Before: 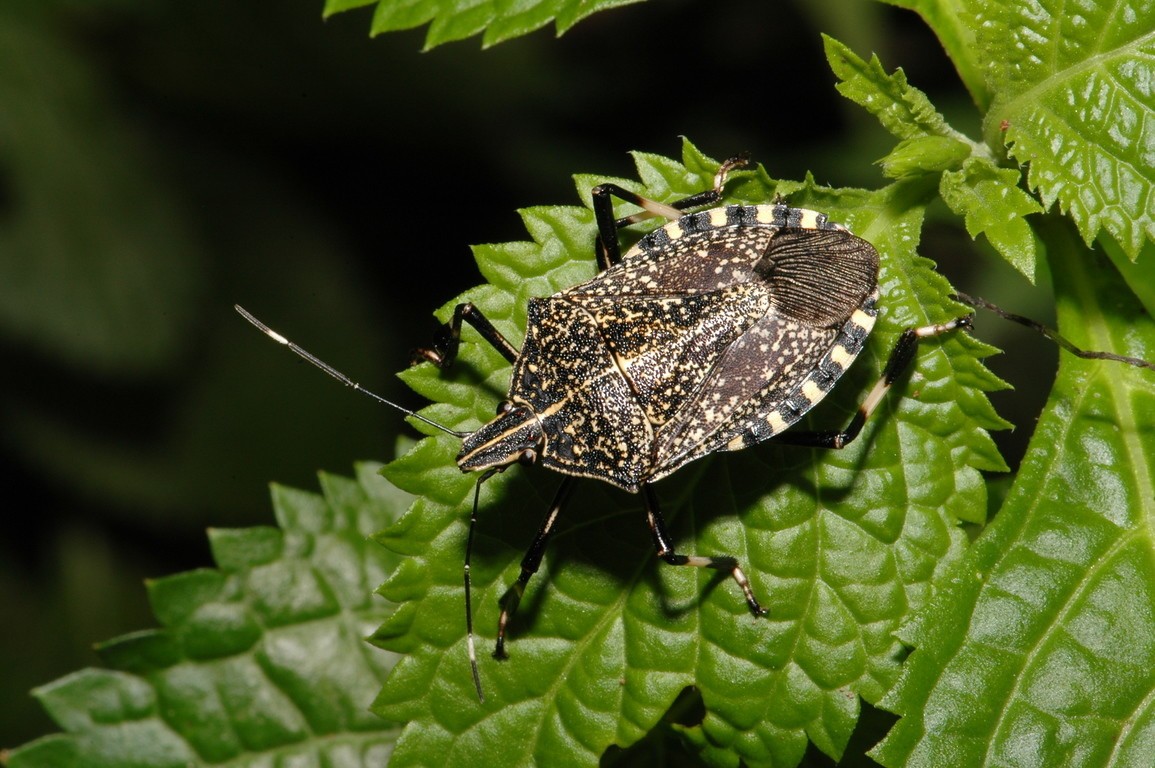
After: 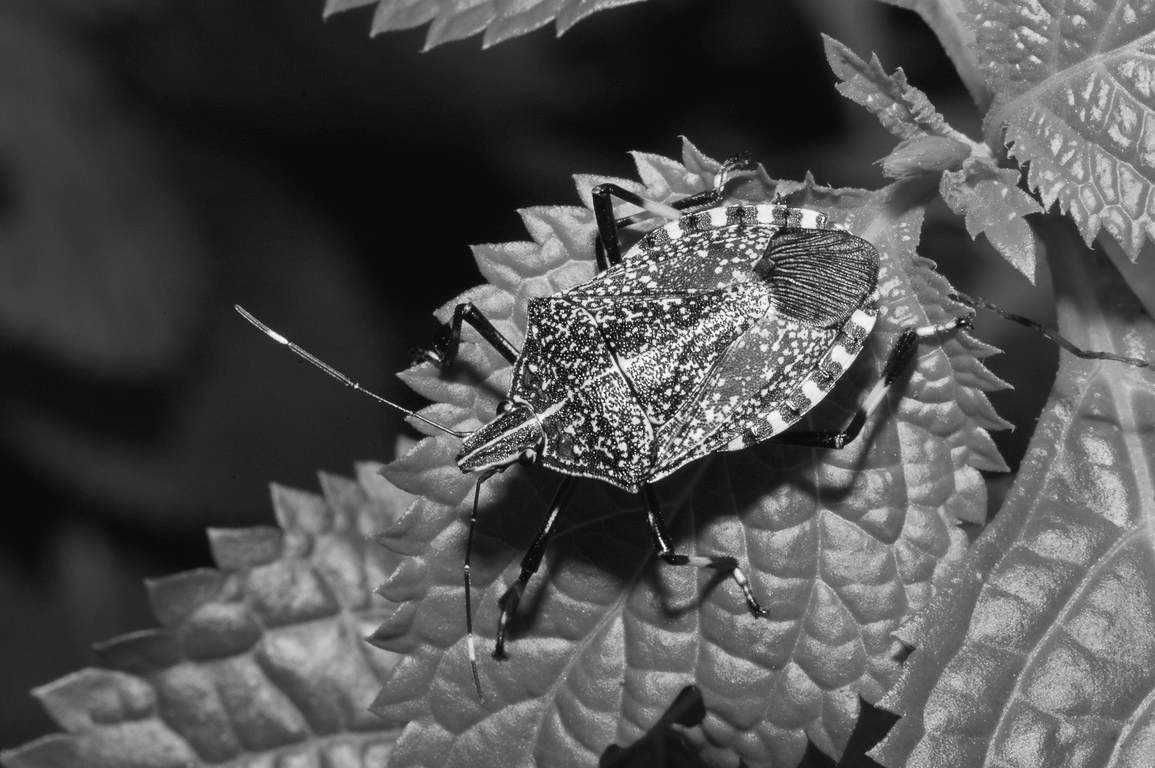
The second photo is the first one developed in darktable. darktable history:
tone curve: curves: ch0 [(0, 0) (0.003, 0.026) (0.011, 0.03) (0.025, 0.047) (0.044, 0.082) (0.069, 0.119) (0.1, 0.157) (0.136, 0.19) (0.177, 0.231) (0.224, 0.27) (0.277, 0.318) (0.335, 0.383) (0.399, 0.456) (0.468, 0.532) (0.543, 0.618) (0.623, 0.71) (0.709, 0.786) (0.801, 0.851) (0.898, 0.908) (1, 1)], preserve colors none
color look up table: target L [86.7, 86.7, 87.41, 75.88, 67, 61.32, 49.24, 34.88, 21.25, 201, 72.94, 62.46, 59.41, 55.8, 51.22, 41.83, 49.64, 44, 51.22, 45.36, 43.19, 32.32, 33.46, 9.598, 14.2, 2.461, 90.24, 80.97, 83.12, 74.42, 67.74, 64.74, 62.08, 71.47, 63.98, 46.84, 57.09, 37.13, 40.73, 23.07, 21.7, 17.06, 94.45, 83.12, 77.34, 79.88, 53.68, 48.44, 5.065], target a [-0.002 ×4, 0 ×6, -0.001, 0, 0, 0.001, 0, 0.001, 0, 0, 0, 0.001, 0, 0, 0.001, 0, 0, 0, -0.001, -0.001, -0.002, -0.001, 0, 0, 0, -0.001, 0, 0, 0, 0.001, 0, 0, 0, -0.001, -0.001, -0.002, -0.001, 0, 0.001, 0, 0], target b [0.022 ×4, 0.002, 0.002, 0.001, 0.001, 0.001, -0.001, 0.002, 0.002, 0.002, -0.004, 0.001, -0.003, 0.001, 0.001, 0.001, -0.003, 0.001, -0.003, -0.003, -0.001, -0.001, 0.001, 0.001, 0.022, 0.023, 0.022, 0.002 ×5, 0.001, 0.002, -0.003, -0.003, 0.001, 0.001, 0.009, 0, 0.023, 0.002, 0.001, -0.002, 0.001, 0.001], num patches 49
